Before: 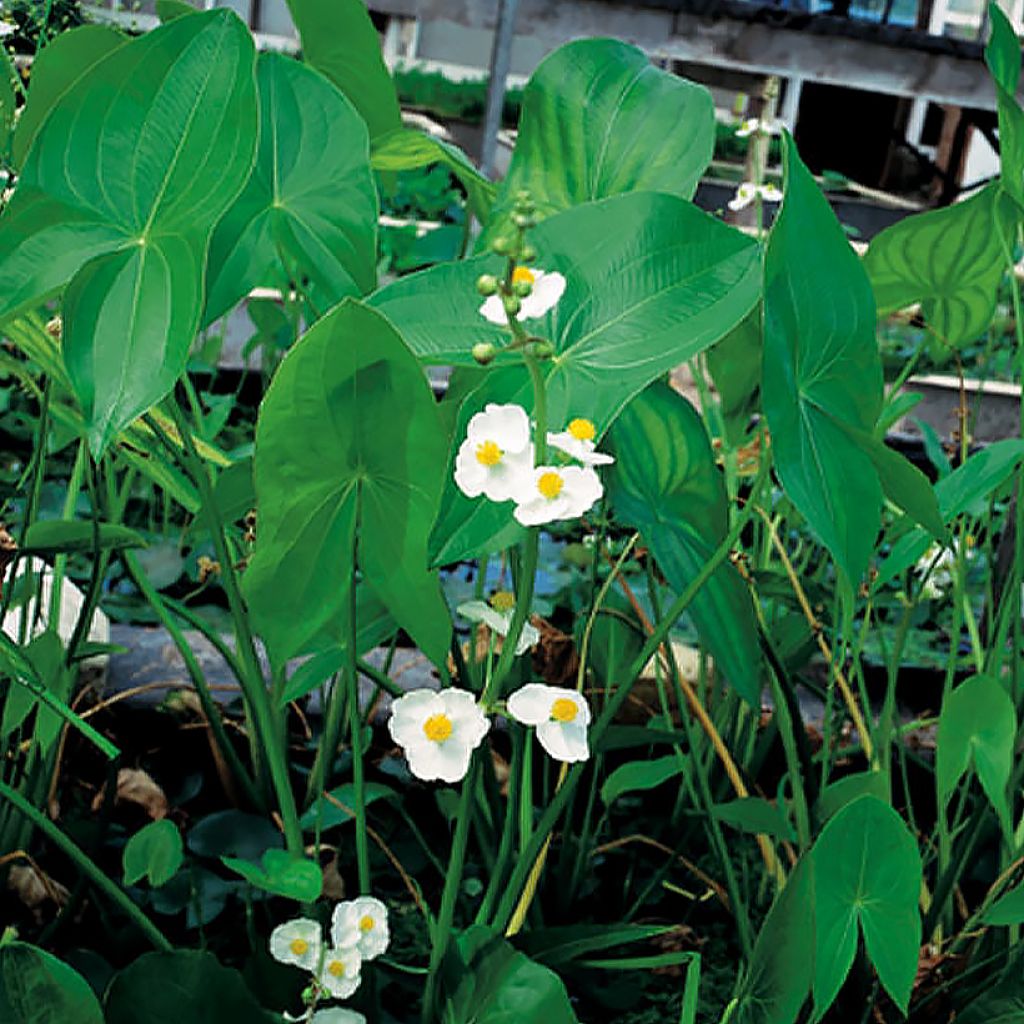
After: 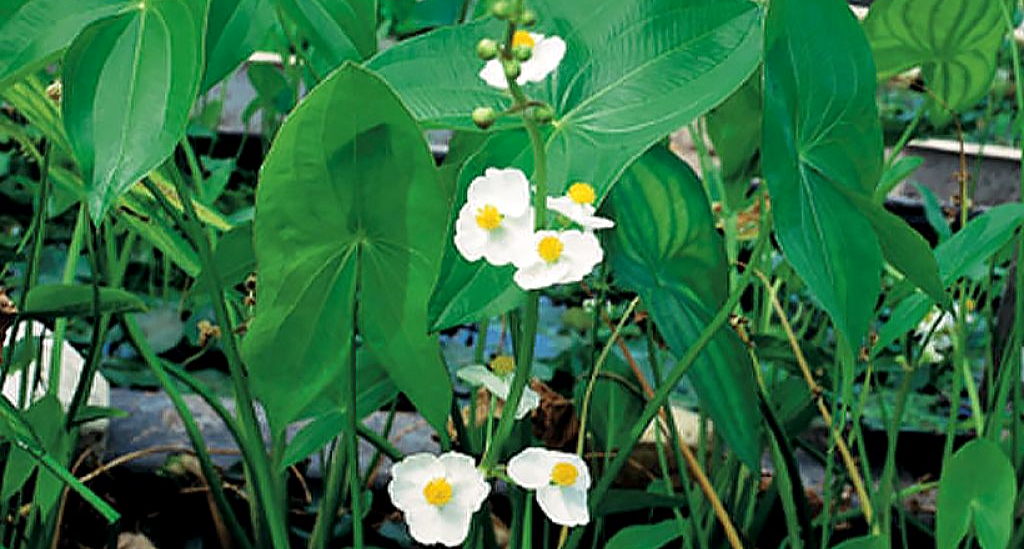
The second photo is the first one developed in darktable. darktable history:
crop and rotate: top 23.063%, bottom 23.245%
local contrast: mode bilateral grid, contrast 20, coarseness 49, detail 119%, midtone range 0.2
